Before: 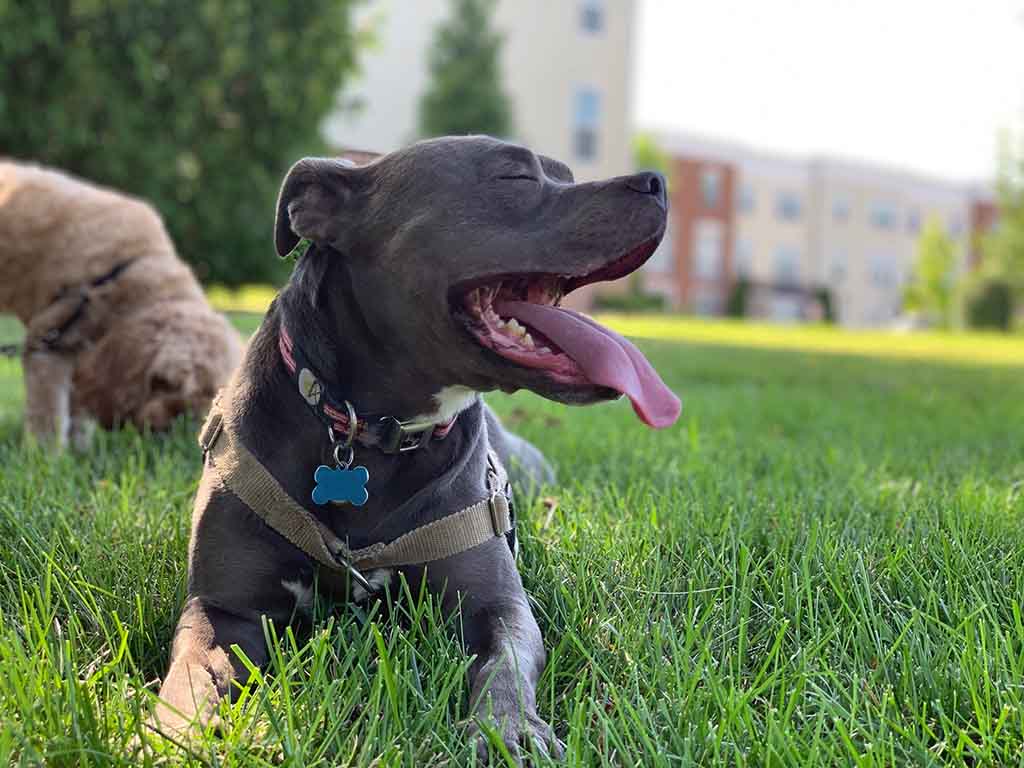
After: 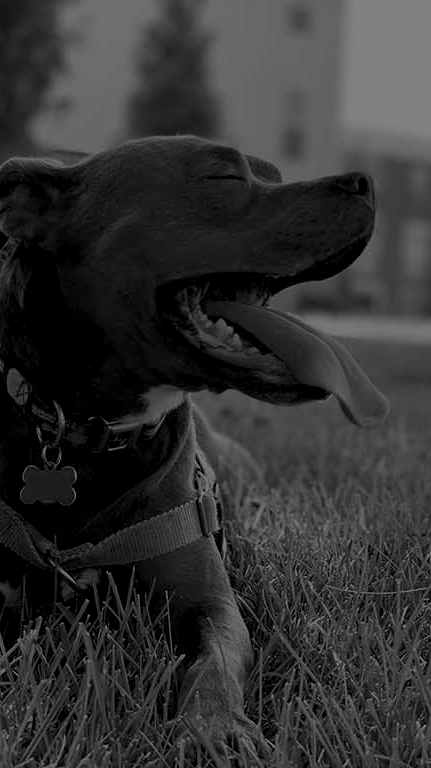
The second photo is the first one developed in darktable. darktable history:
monochrome: a 32, b 64, size 2.3
exposure: exposure 1.061 EV, compensate highlight preservation false
crop: left 28.583%, right 29.231%
colorize: hue 90°, saturation 19%, lightness 1.59%, version 1
